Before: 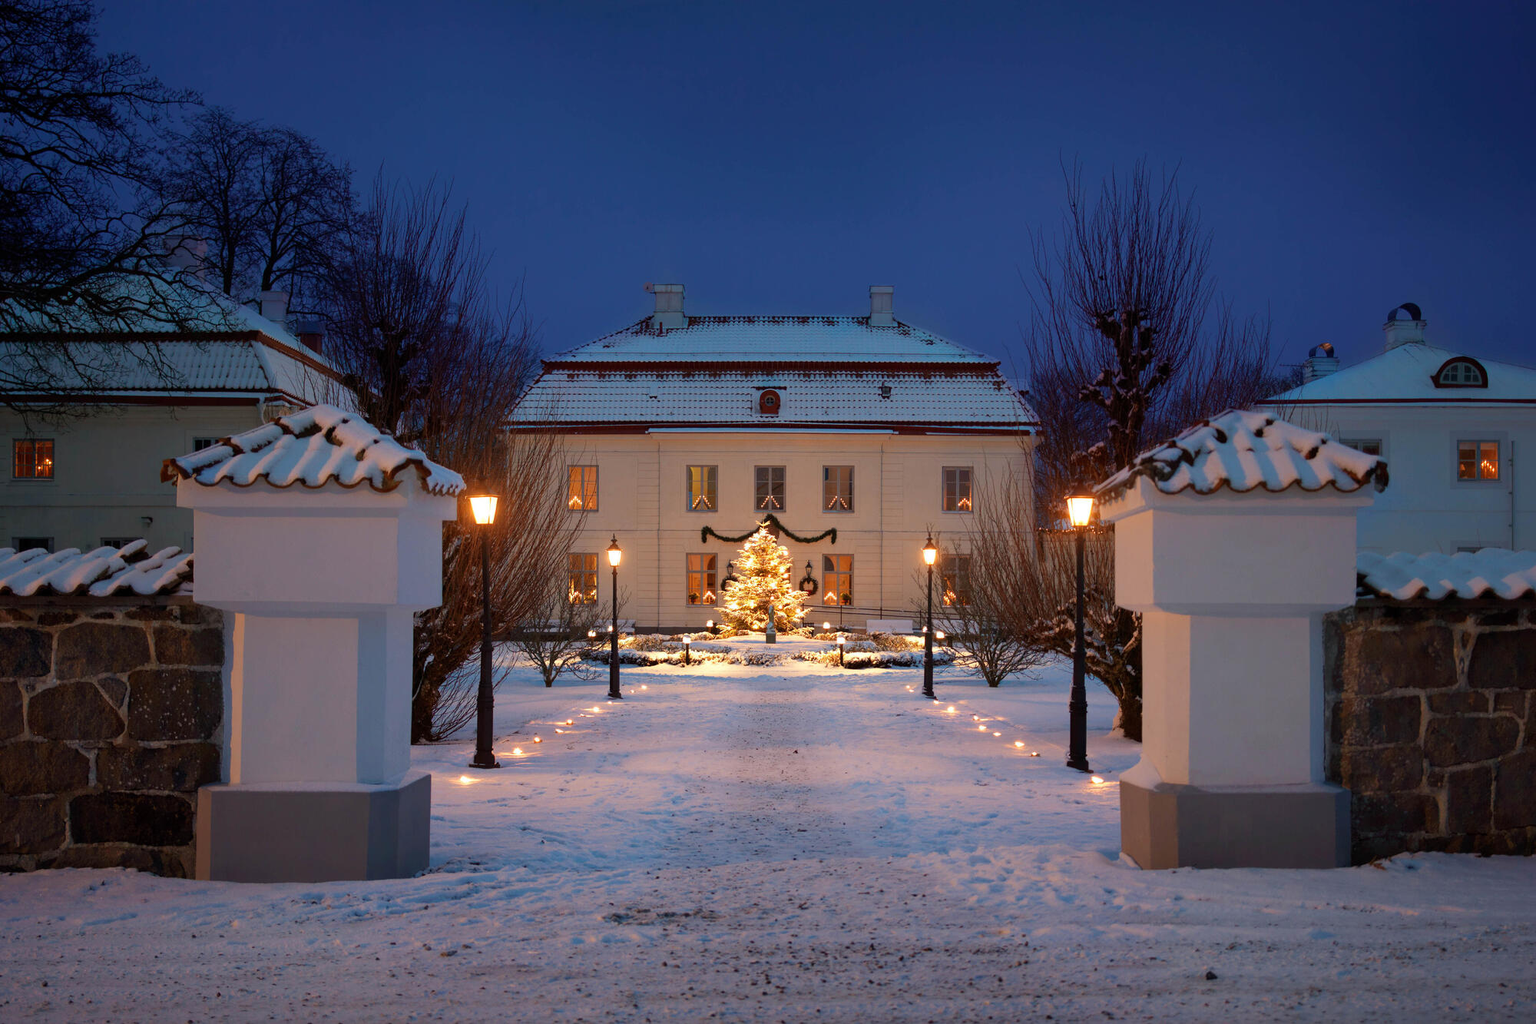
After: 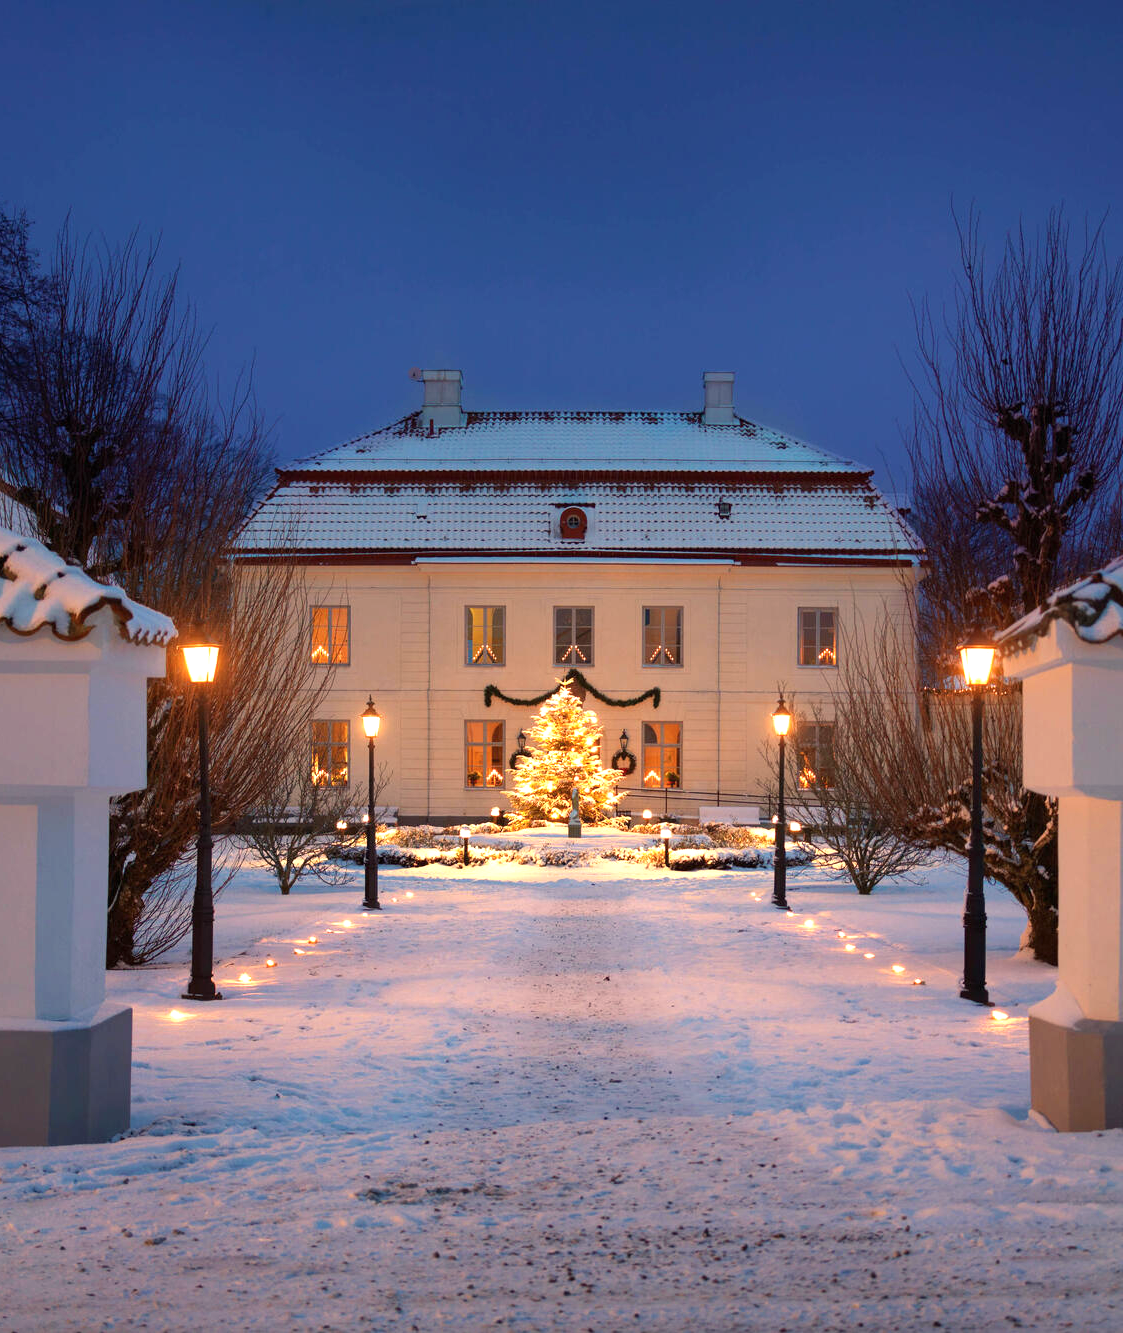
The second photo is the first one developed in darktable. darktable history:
exposure: black level correction 0, exposure 0.596 EV, compensate exposure bias true, compensate highlight preservation false
crop: left 21.468%, right 22.372%
color balance rgb: highlights gain › chroma 3.044%, highlights gain › hue 60.24°, perceptual saturation grading › global saturation 0.013%
